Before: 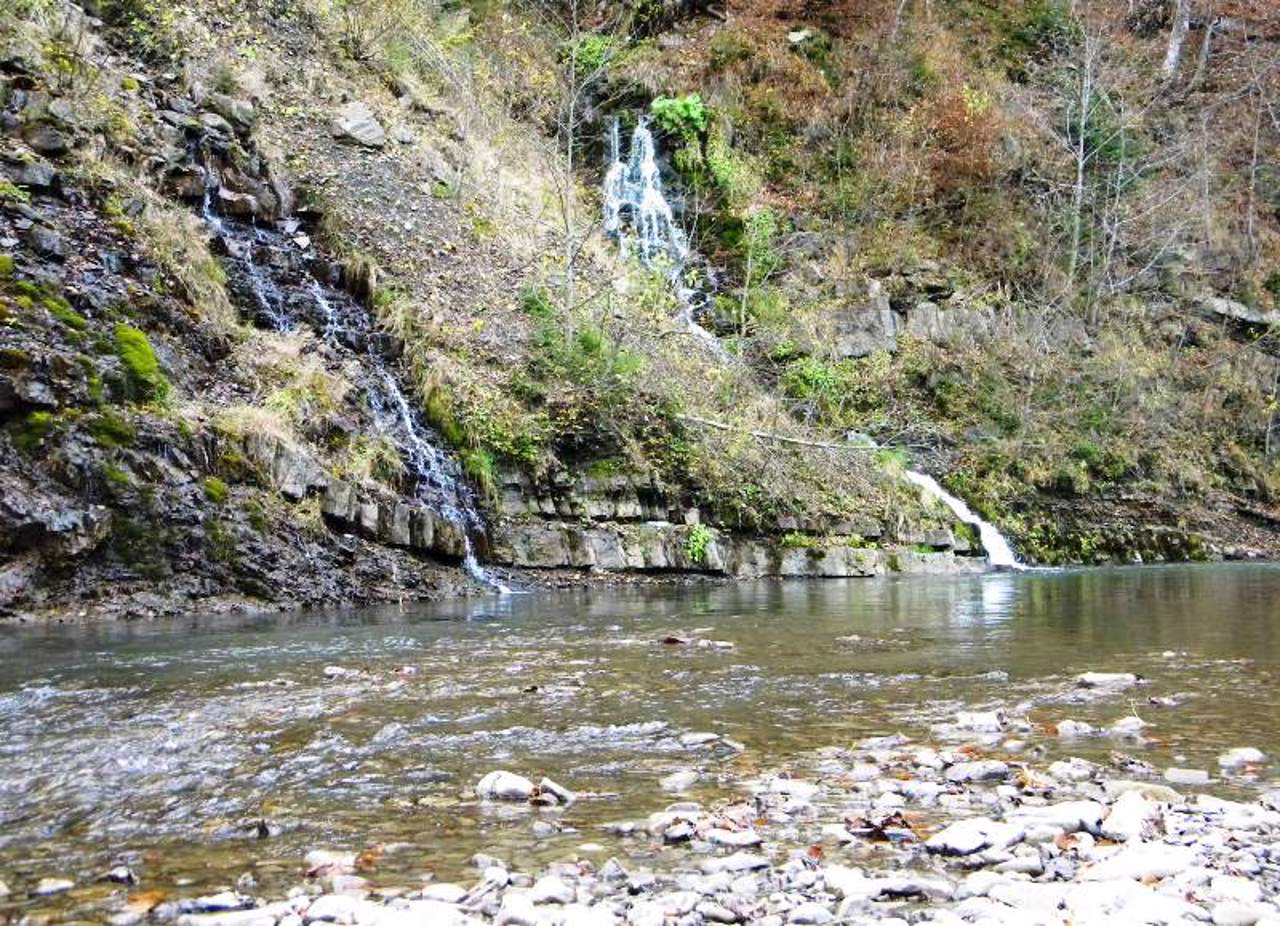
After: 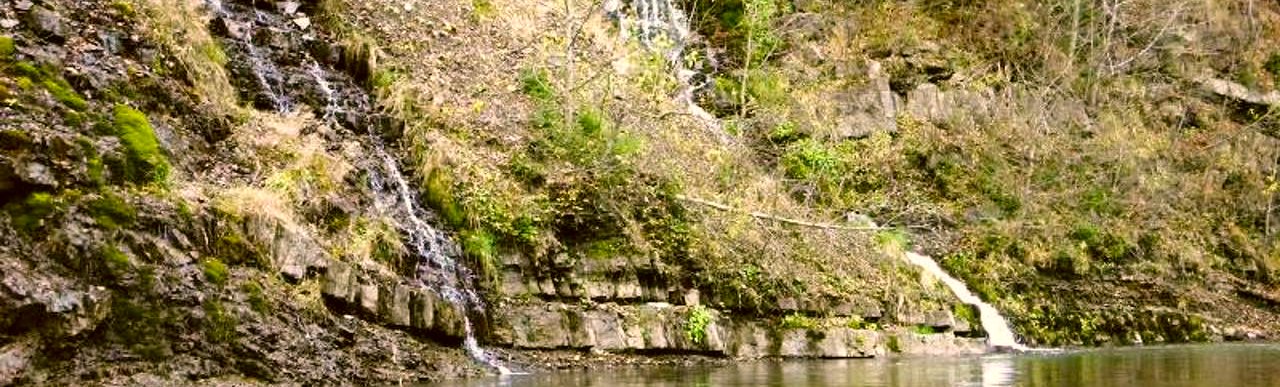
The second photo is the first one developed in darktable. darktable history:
exposure: black level correction 0.002, exposure 0.15 EV, compensate highlight preservation false
crop and rotate: top 23.84%, bottom 34.294%
local contrast: mode bilateral grid, contrast 100, coarseness 100, detail 91%, midtone range 0.2
color correction: highlights a* 8.98, highlights b* 15.09, shadows a* -0.49, shadows b* 26.52
